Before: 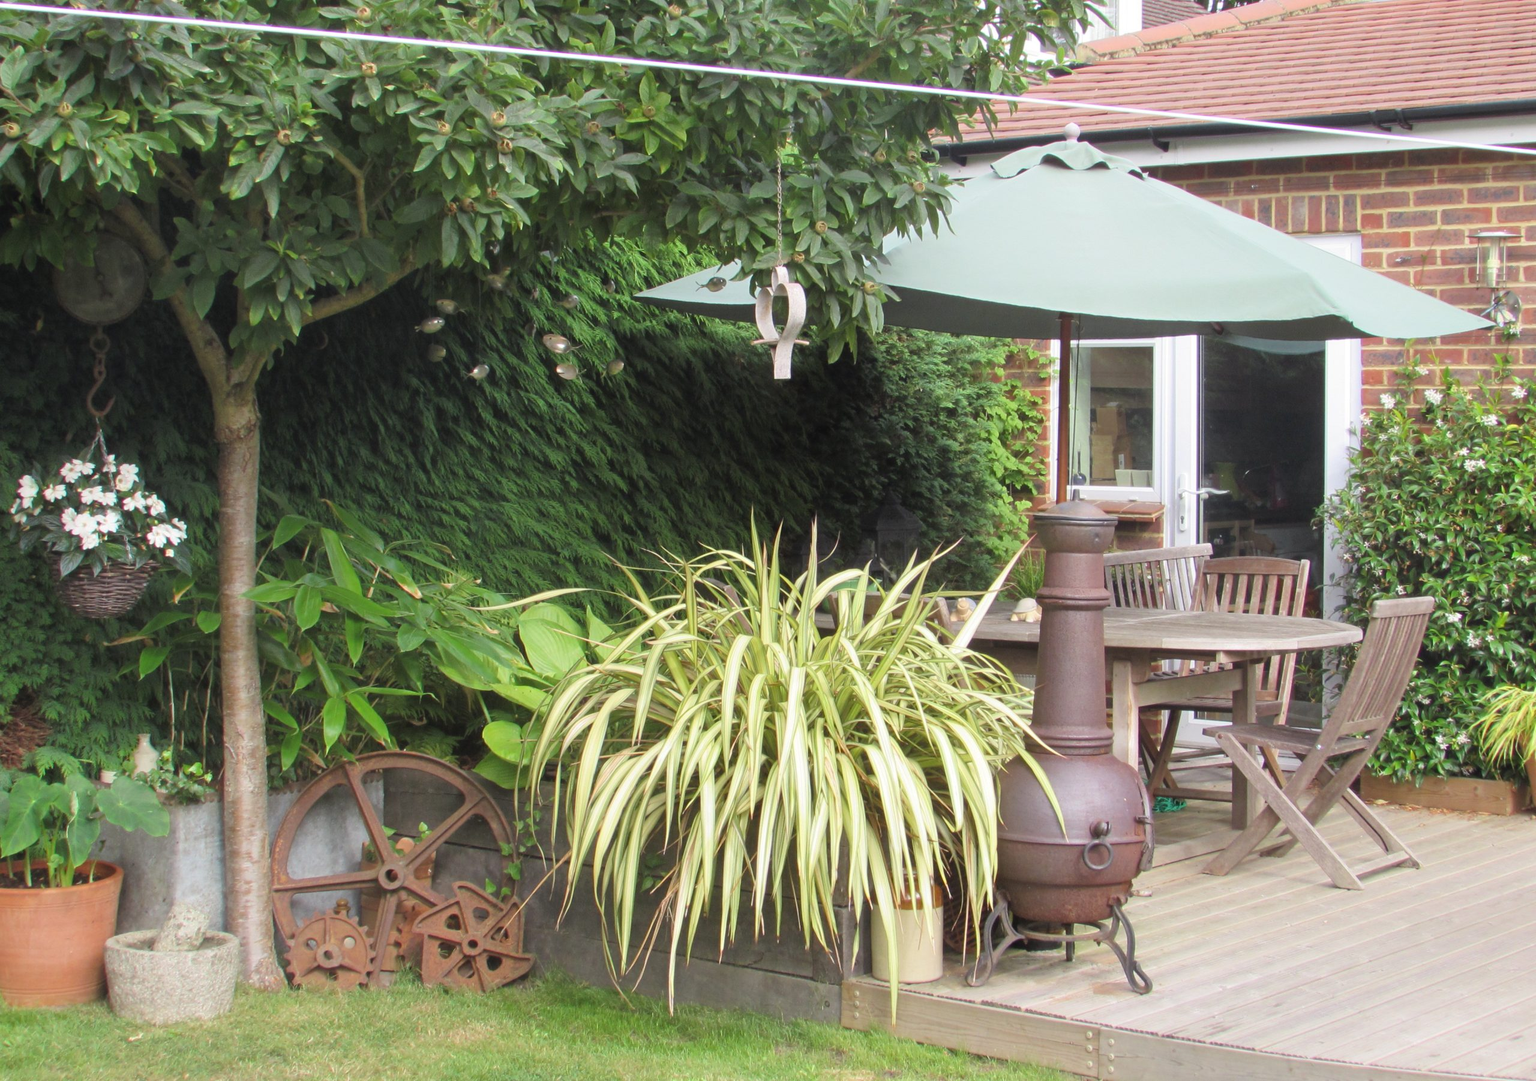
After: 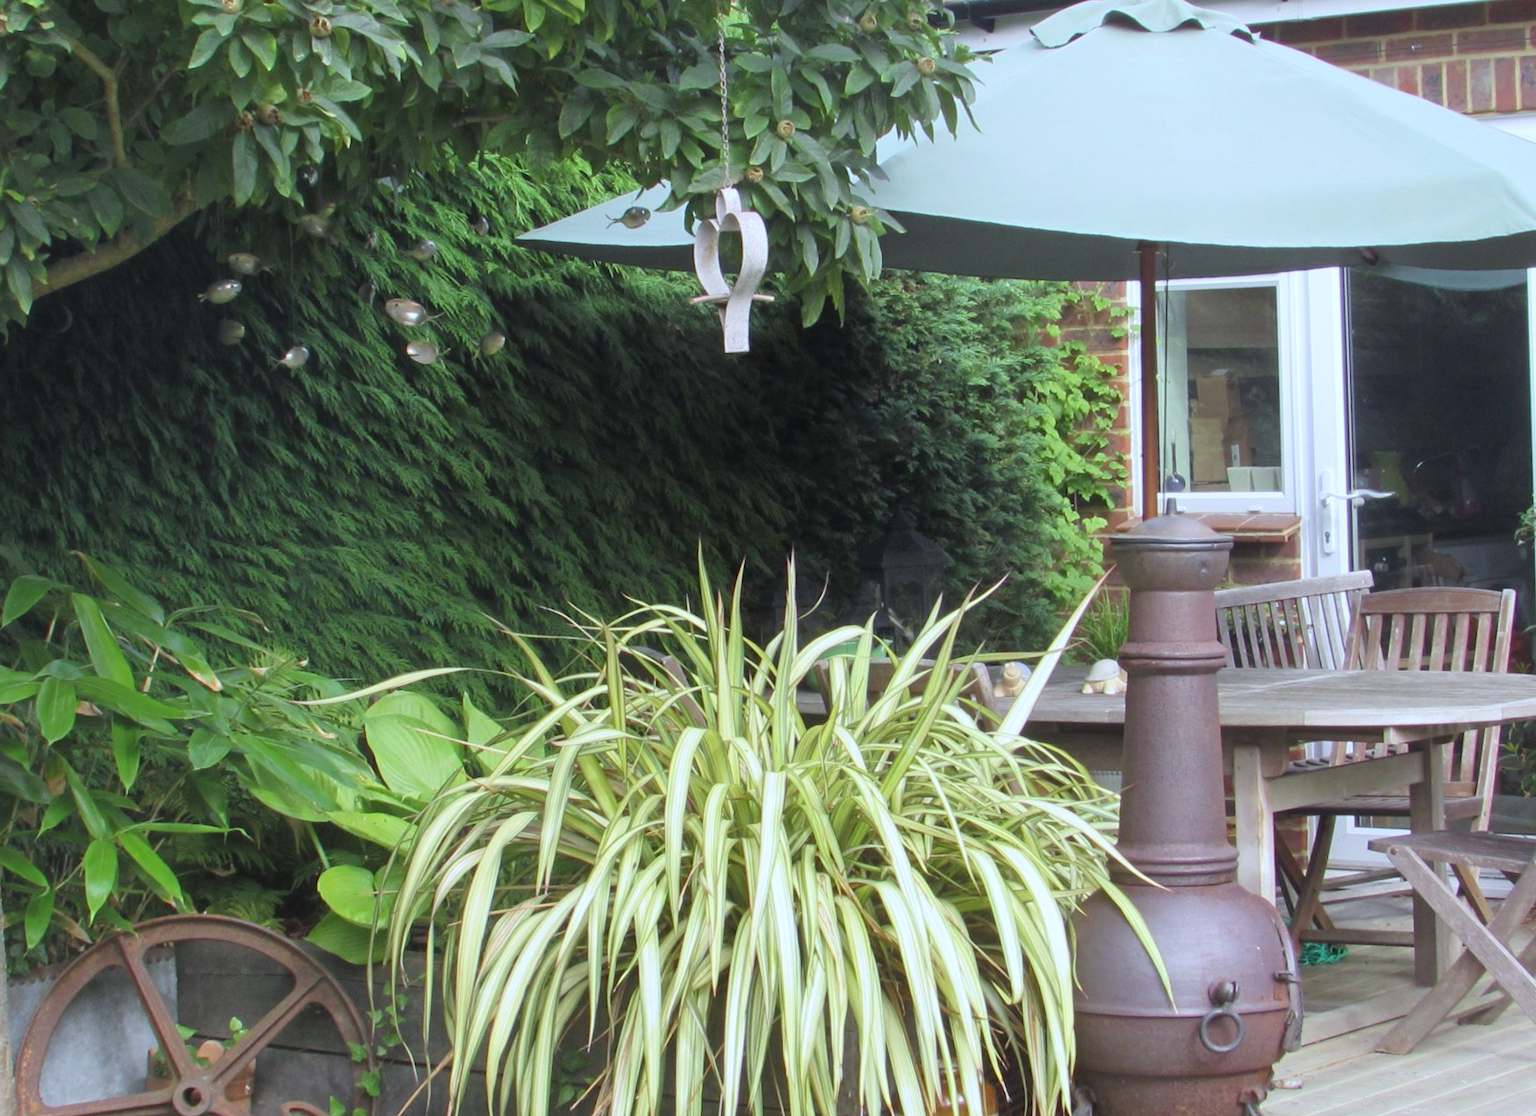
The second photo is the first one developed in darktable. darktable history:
crop and rotate: left 17.046%, top 10.659%, right 12.989%, bottom 14.553%
rotate and perspective: rotation -2°, crop left 0.022, crop right 0.978, crop top 0.049, crop bottom 0.951
white balance: red 0.924, blue 1.095
